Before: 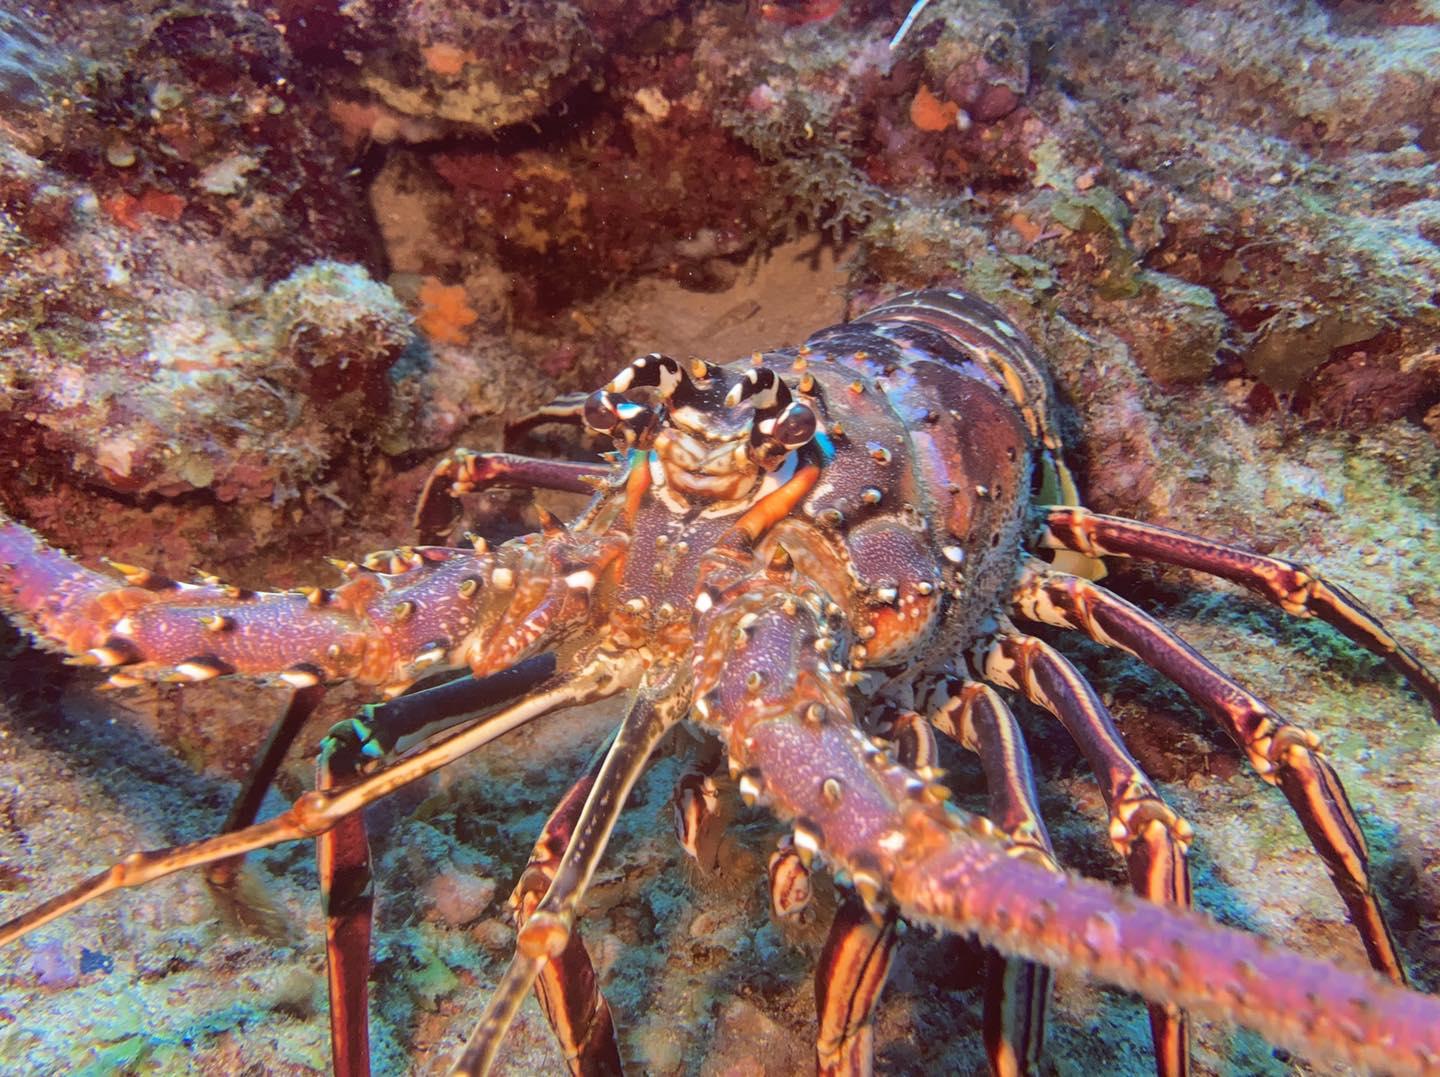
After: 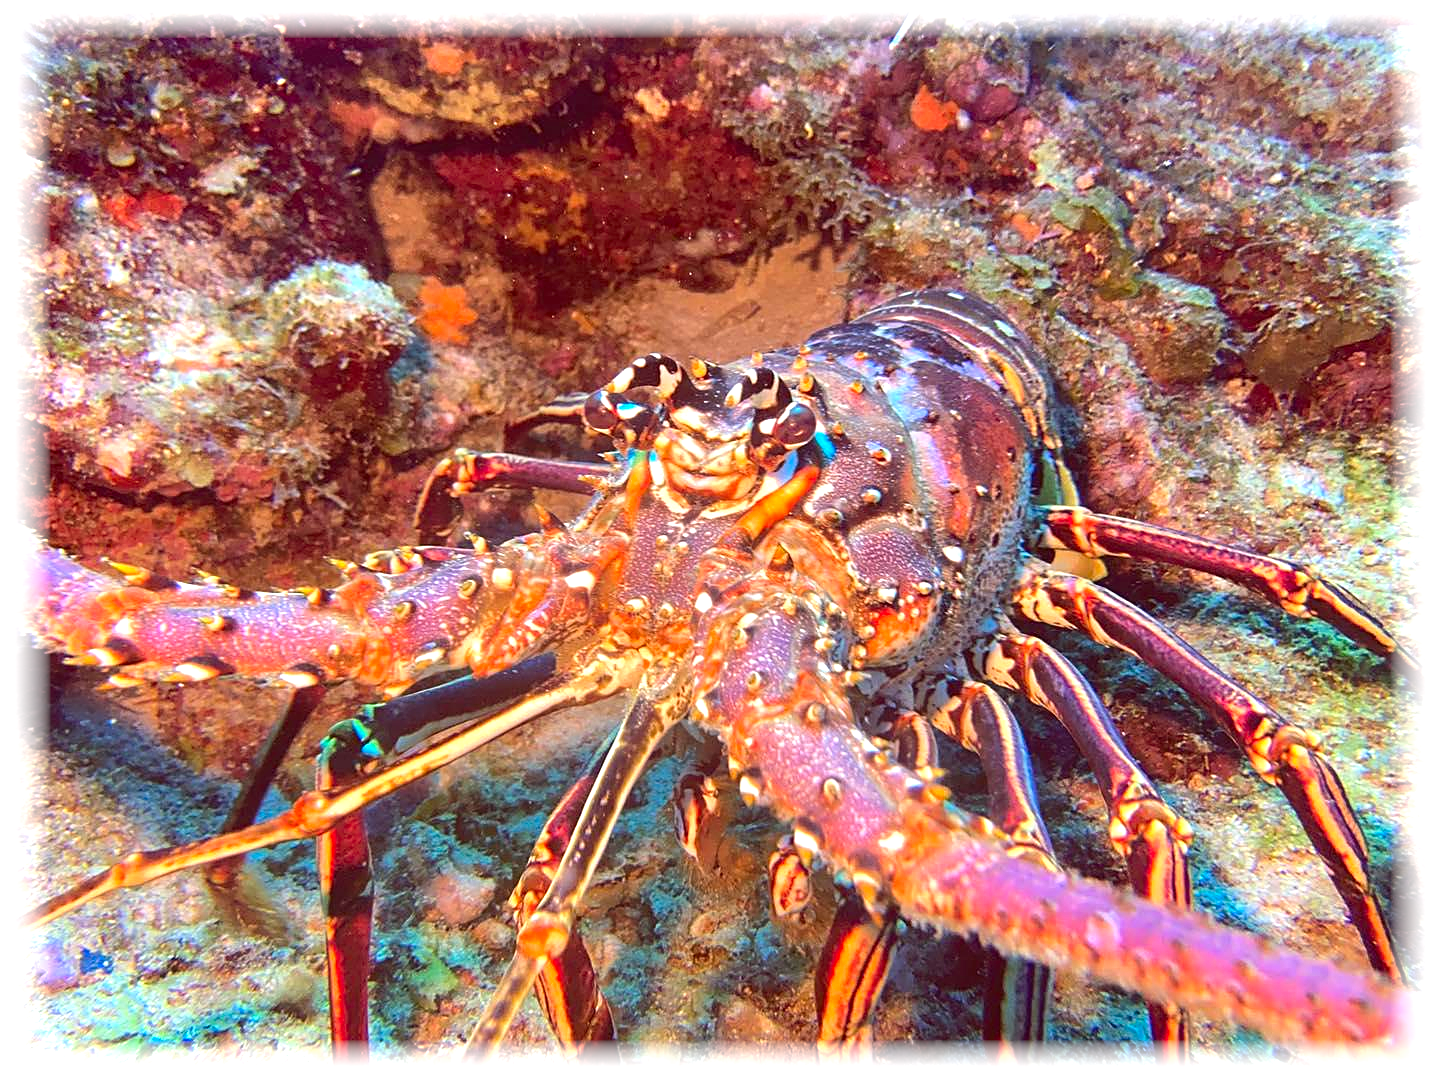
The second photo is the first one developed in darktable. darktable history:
contrast brightness saturation: brightness -0.02, saturation 0.35
sharpen: on, module defaults
vignetting: fall-off start 93%, fall-off radius 5%, brightness 1, saturation -0.49, automatic ratio true, width/height ratio 1.332, shape 0.04, unbound false
exposure: black level correction 0, exposure 0.7 EV, compensate exposure bias true, compensate highlight preservation false
